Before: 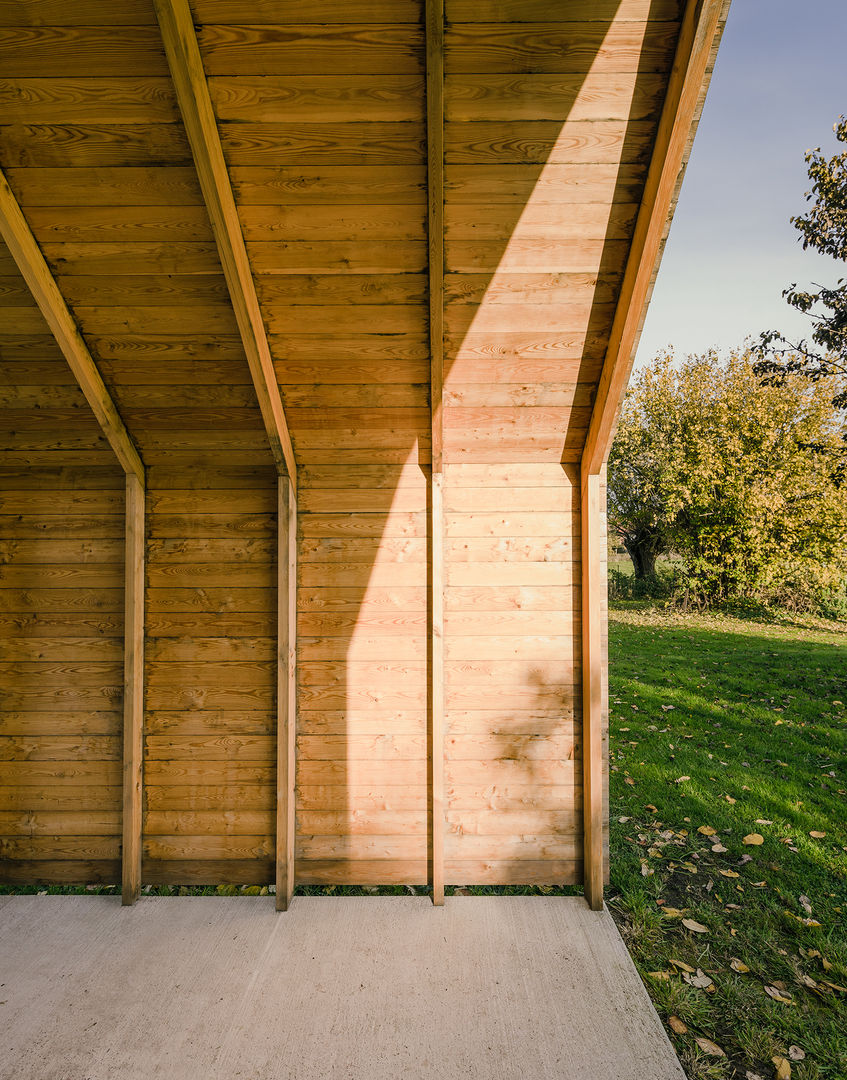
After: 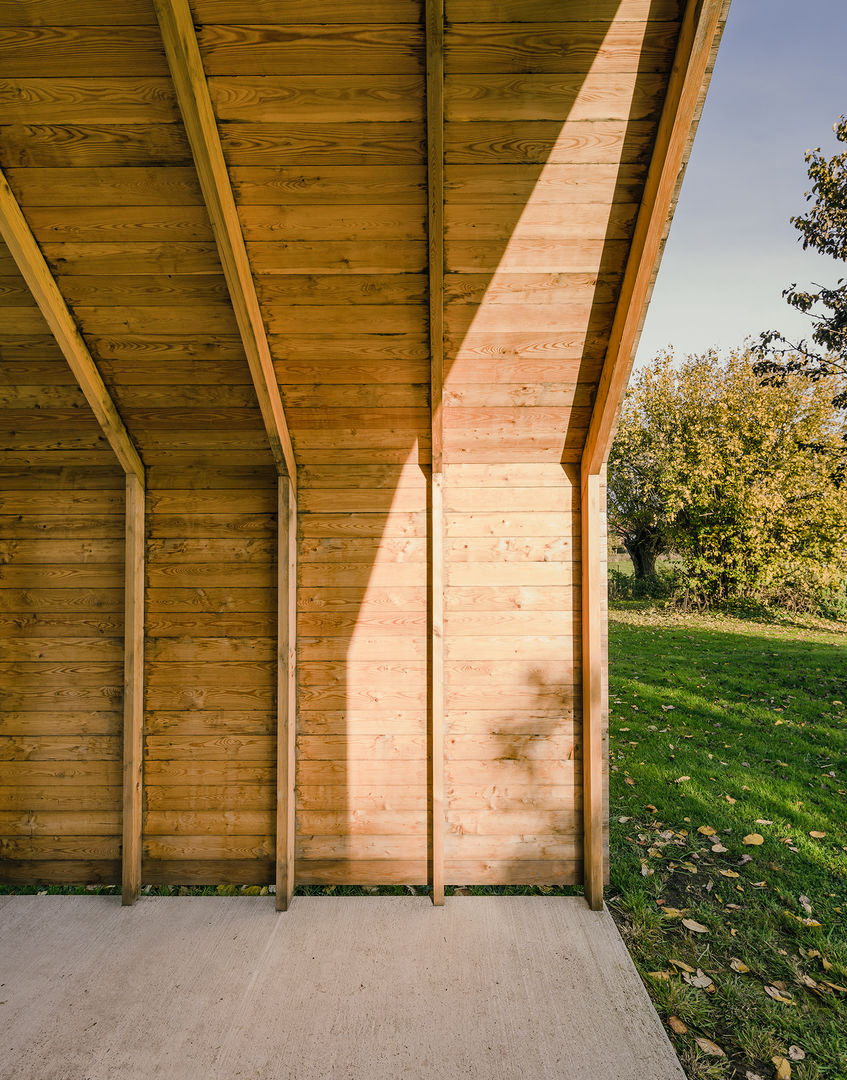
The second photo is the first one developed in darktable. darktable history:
shadows and highlights: white point adjustment 0.033, soften with gaussian
